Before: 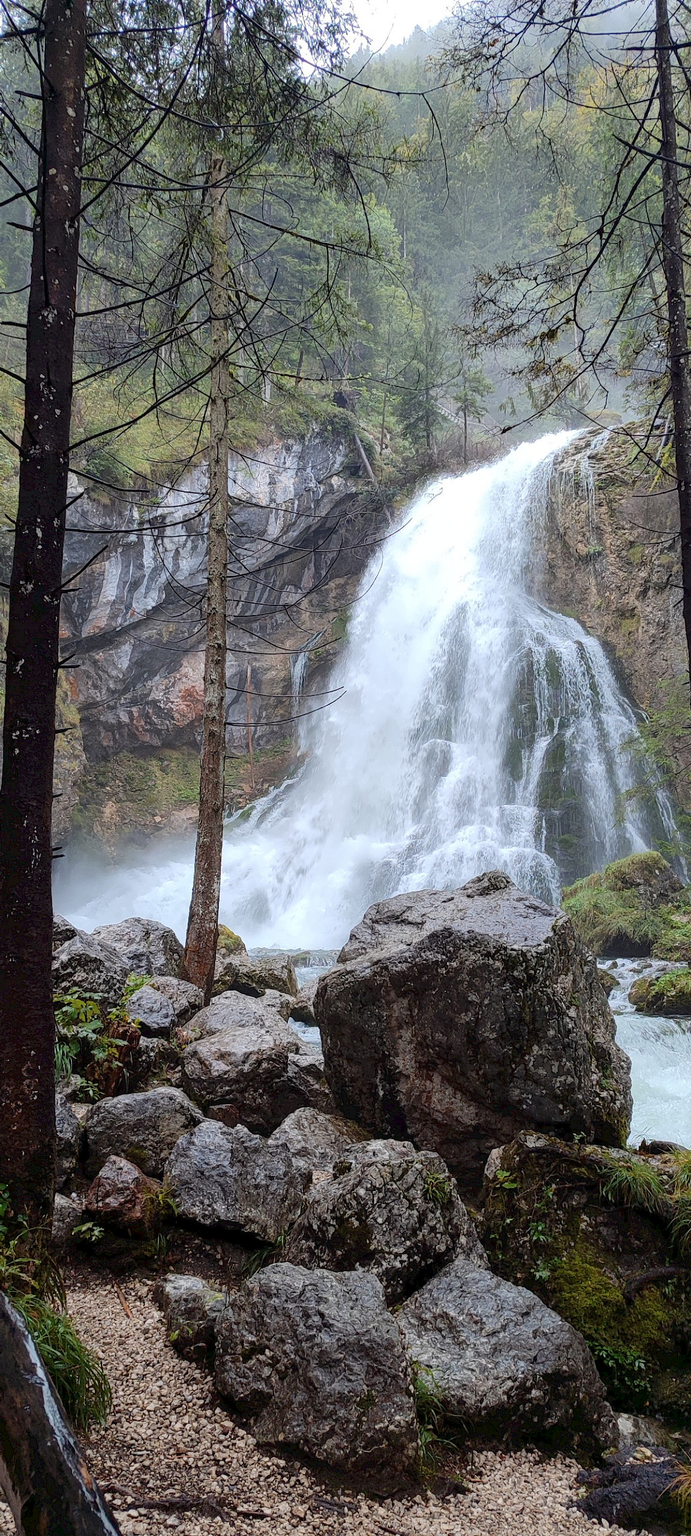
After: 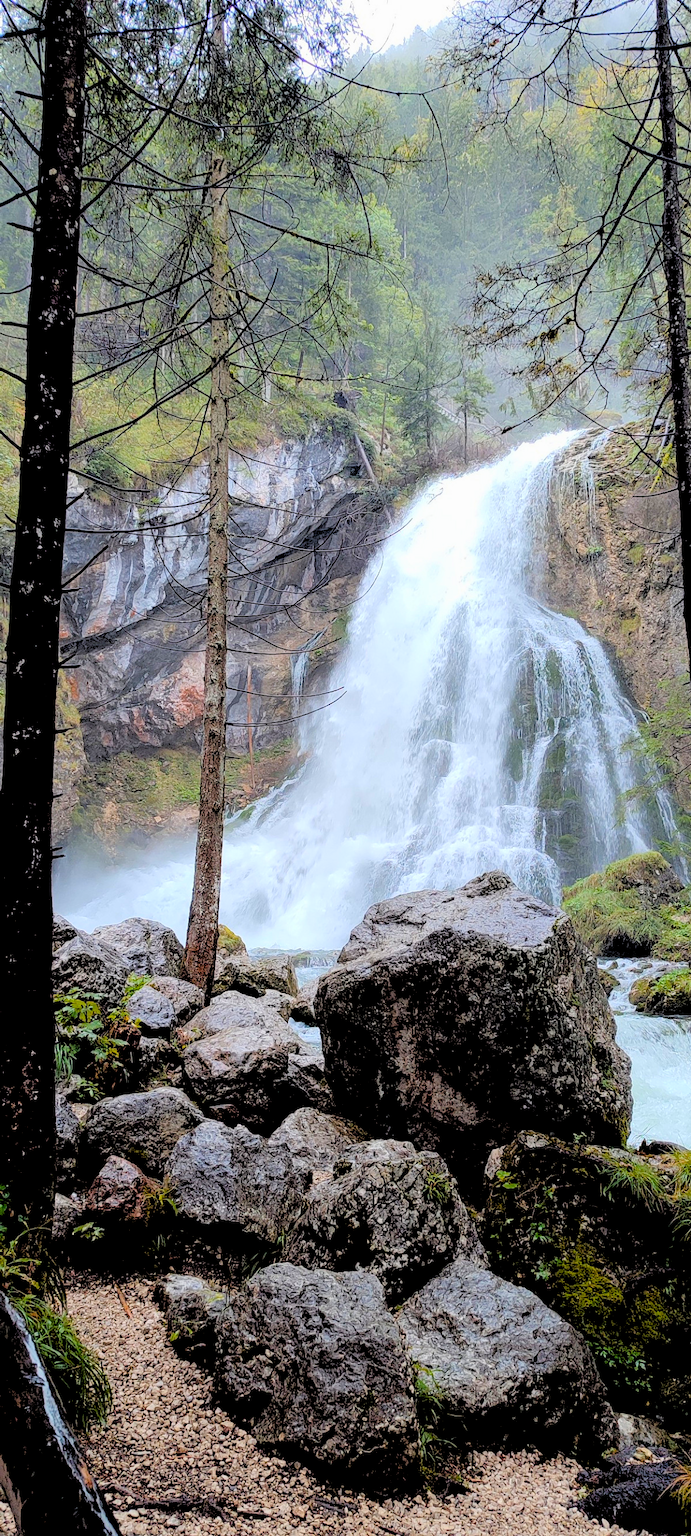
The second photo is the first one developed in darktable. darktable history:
exposure: exposure -0.05 EV
tone equalizer: -7 EV 0.13 EV, smoothing diameter 25%, edges refinement/feathering 10, preserve details guided filter
color balance rgb: perceptual saturation grading › global saturation 30%, global vibrance 10%
rgb levels: levels [[0.027, 0.429, 0.996], [0, 0.5, 1], [0, 0.5, 1]]
